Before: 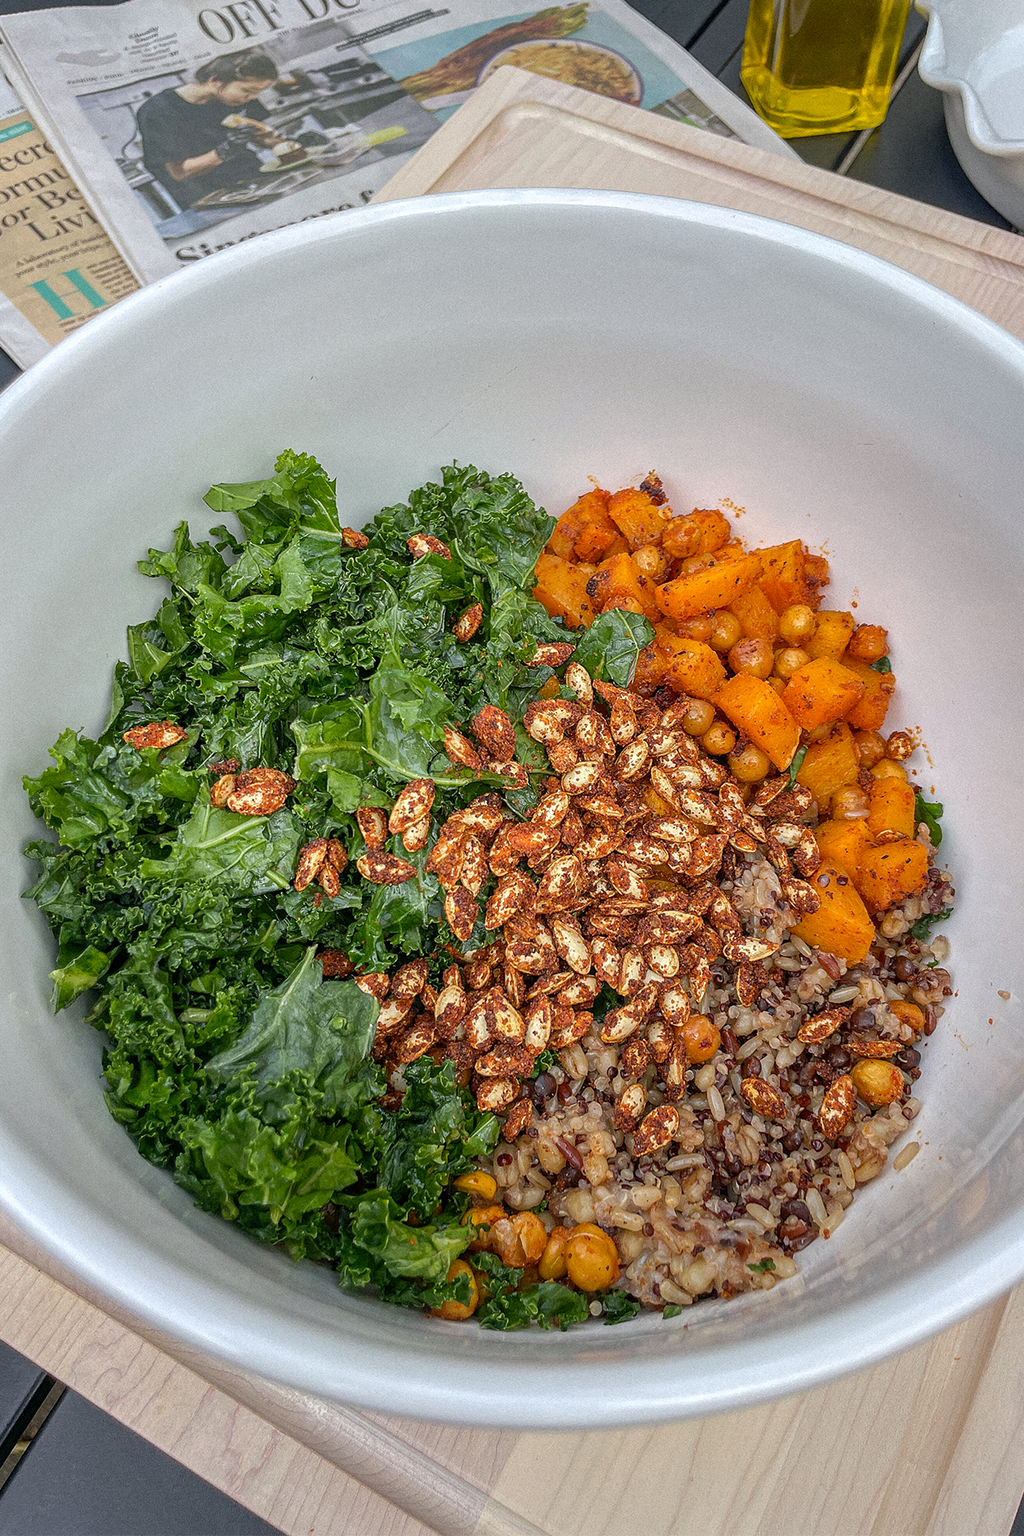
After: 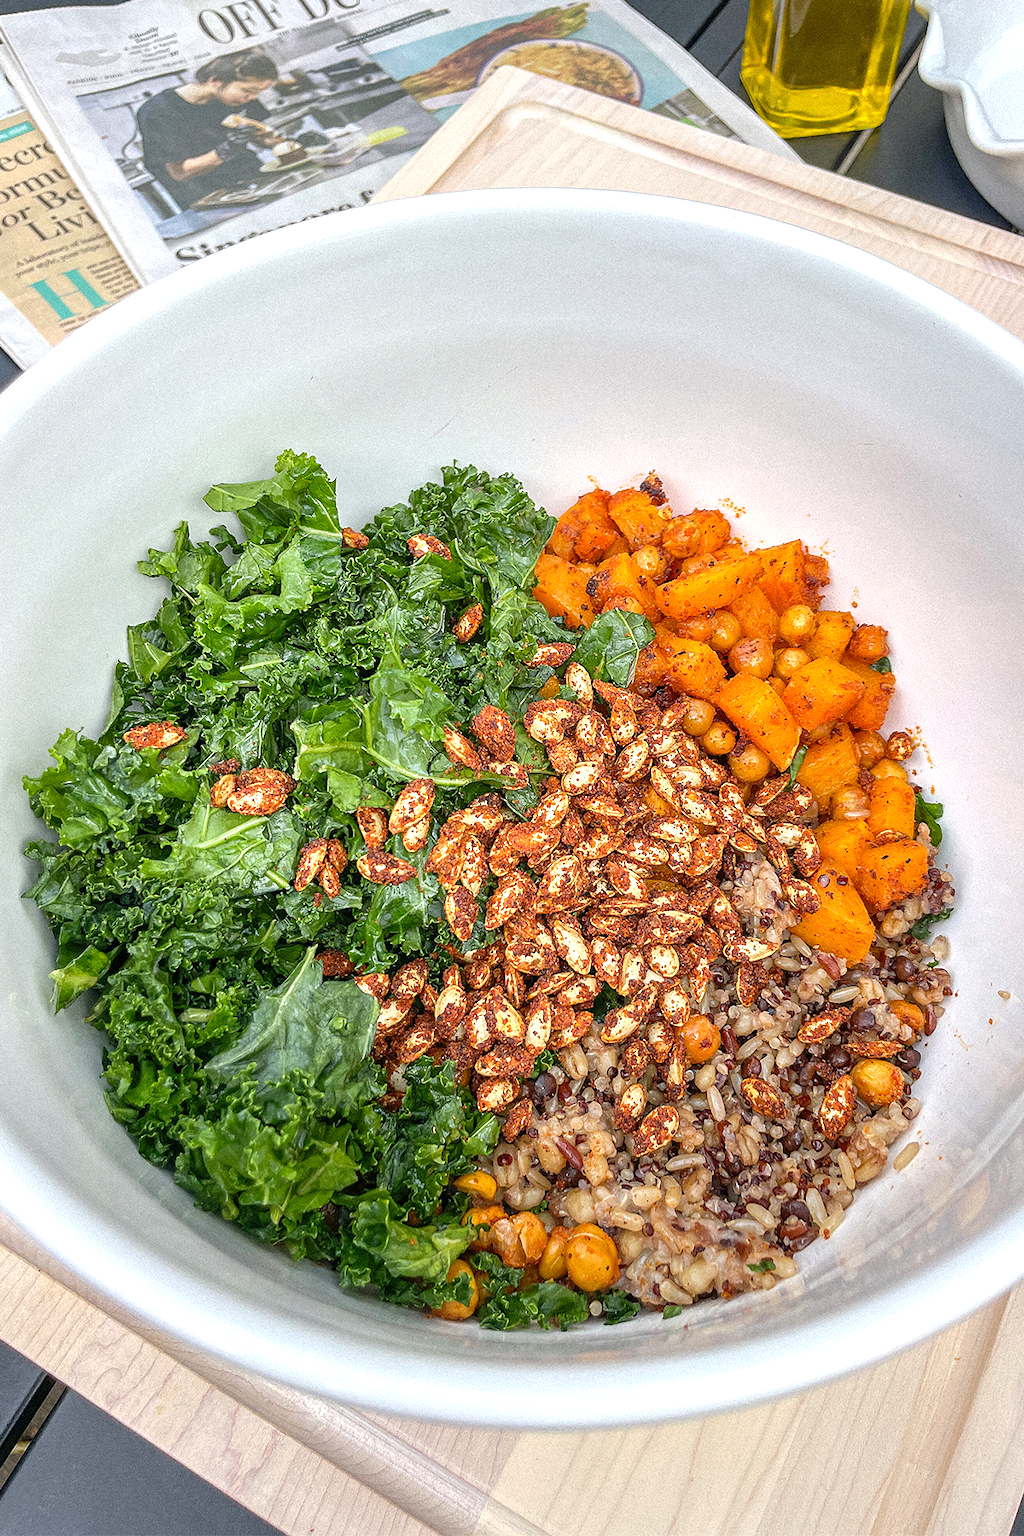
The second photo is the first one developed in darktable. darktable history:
exposure: black level correction 0, exposure 0.68 EV, compensate exposure bias true, compensate highlight preservation false
